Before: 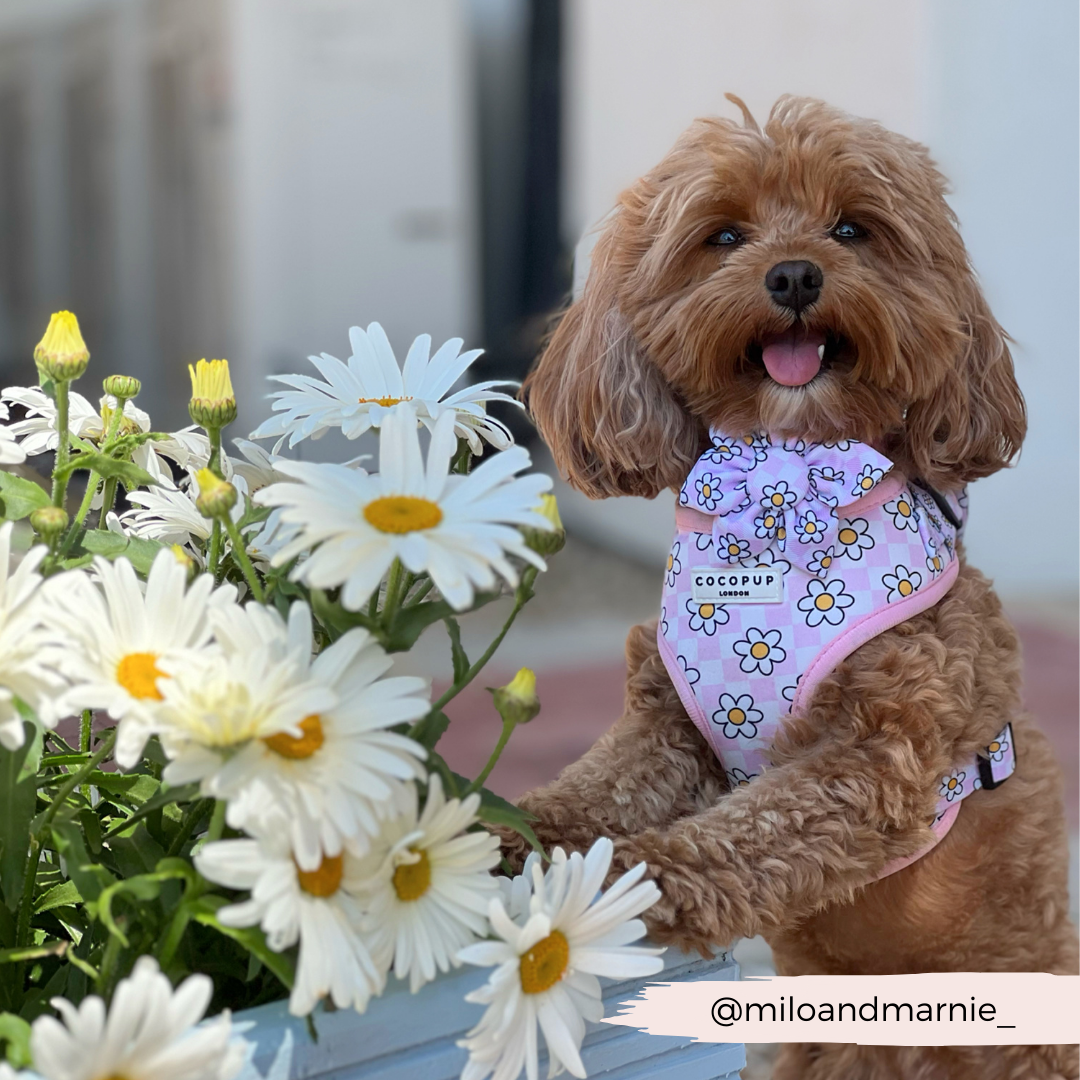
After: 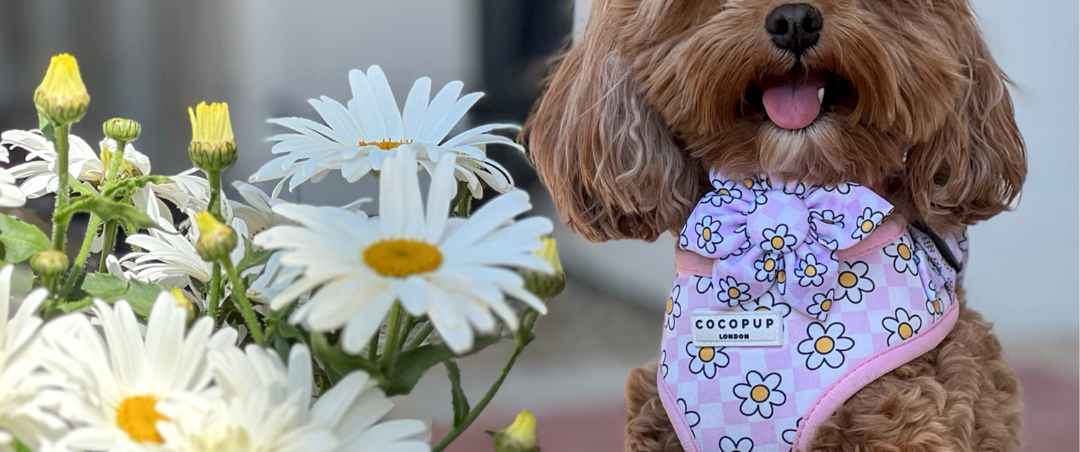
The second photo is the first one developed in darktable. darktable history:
local contrast: on, module defaults
crop and rotate: top 23.84%, bottom 34.294%
